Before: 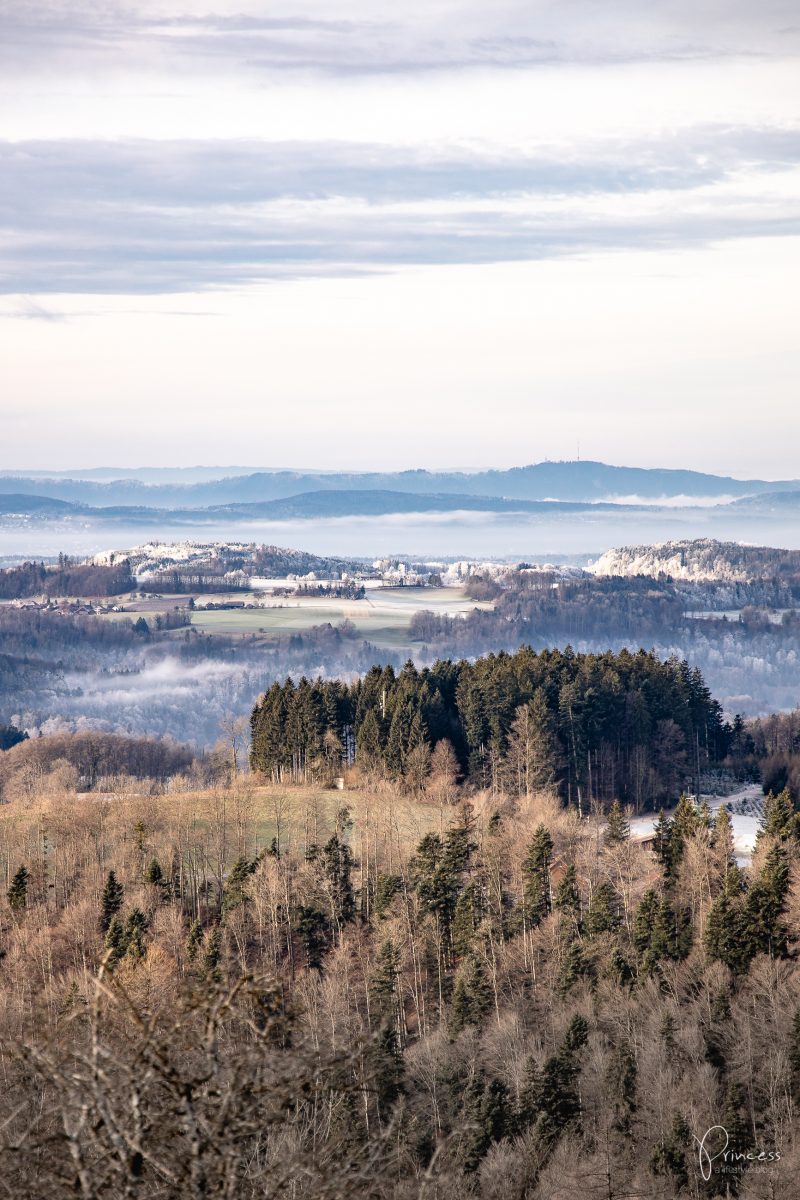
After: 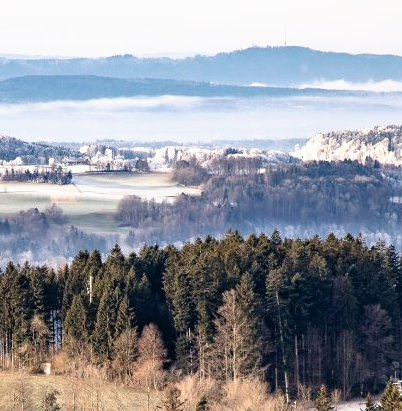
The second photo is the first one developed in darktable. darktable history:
crop: left 36.712%, top 34.612%, right 12.966%, bottom 31.071%
tone curve: curves: ch0 [(0, 0) (0.003, 0.002) (0.011, 0.01) (0.025, 0.022) (0.044, 0.039) (0.069, 0.061) (0.1, 0.088) (0.136, 0.126) (0.177, 0.167) (0.224, 0.211) (0.277, 0.27) (0.335, 0.335) (0.399, 0.407) (0.468, 0.485) (0.543, 0.569) (0.623, 0.659) (0.709, 0.756) (0.801, 0.851) (0.898, 0.961) (1, 1)], preserve colors none
